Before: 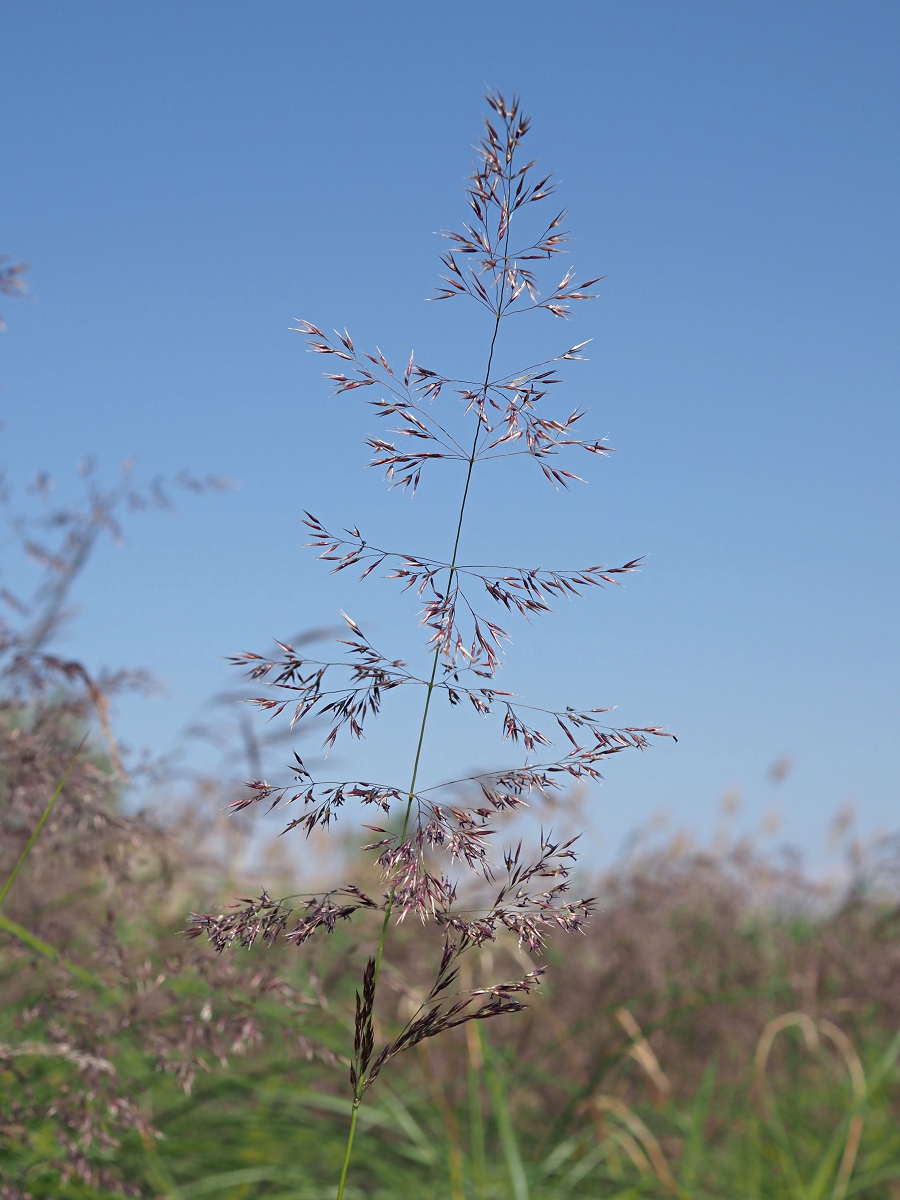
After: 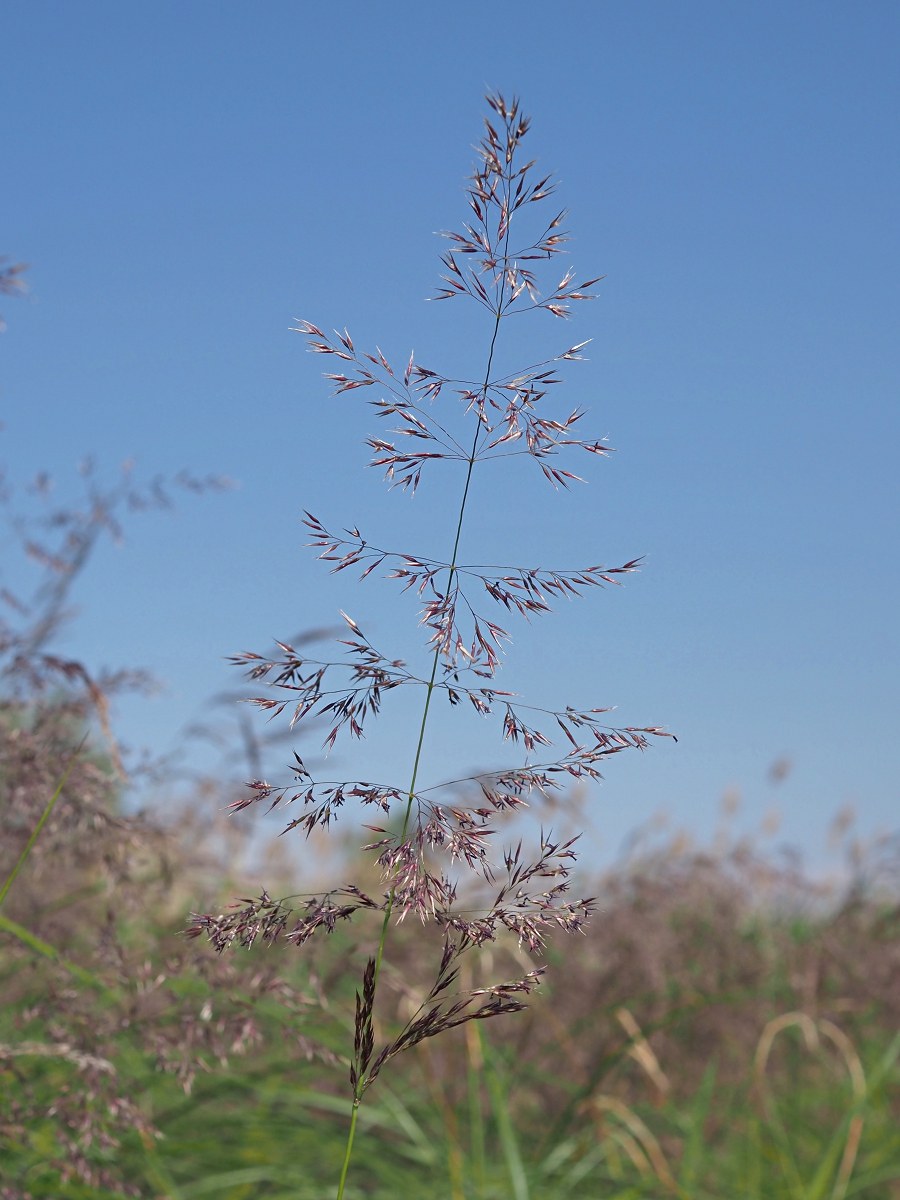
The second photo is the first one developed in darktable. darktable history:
tone equalizer: -8 EV 0.078 EV, edges refinement/feathering 500, mask exposure compensation -1.57 EV, preserve details no
shadows and highlights: on, module defaults
